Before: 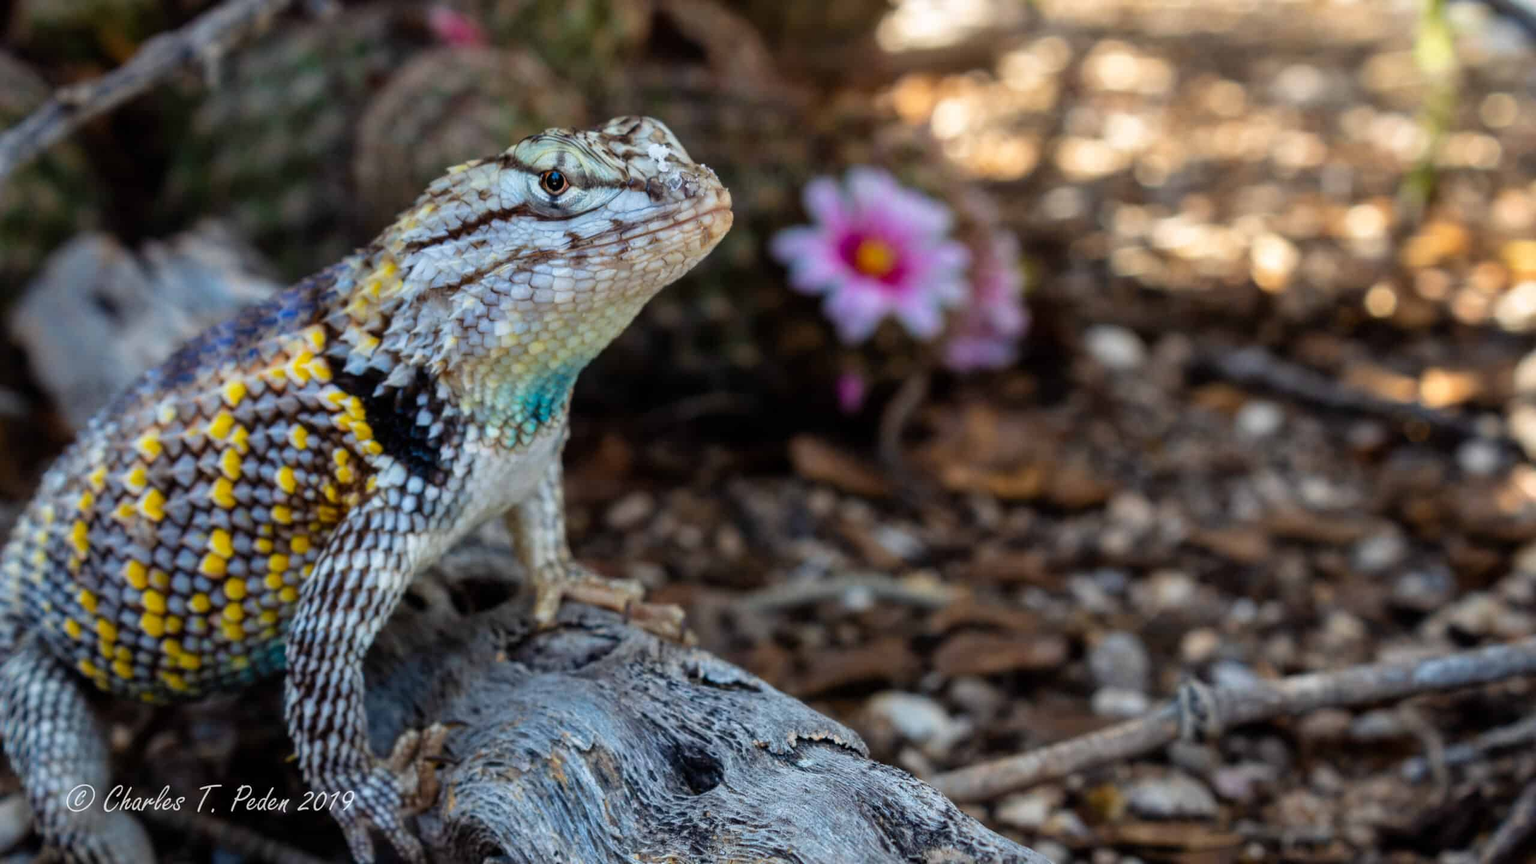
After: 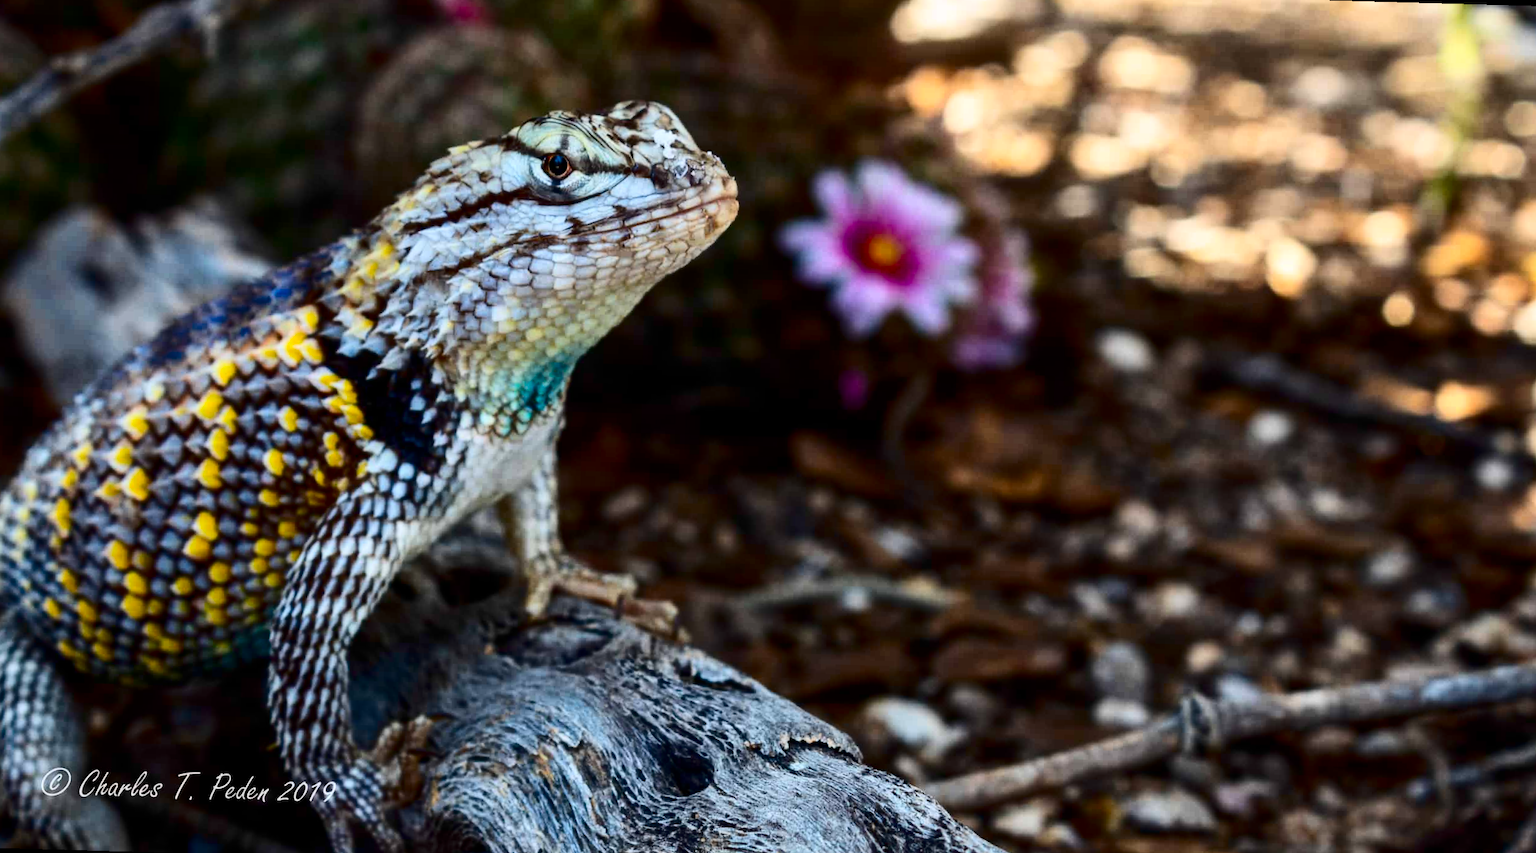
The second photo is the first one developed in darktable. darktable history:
contrast brightness saturation: contrast 0.32, brightness -0.08, saturation 0.17
rotate and perspective: rotation 1.57°, crop left 0.018, crop right 0.982, crop top 0.039, crop bottom 0.961
